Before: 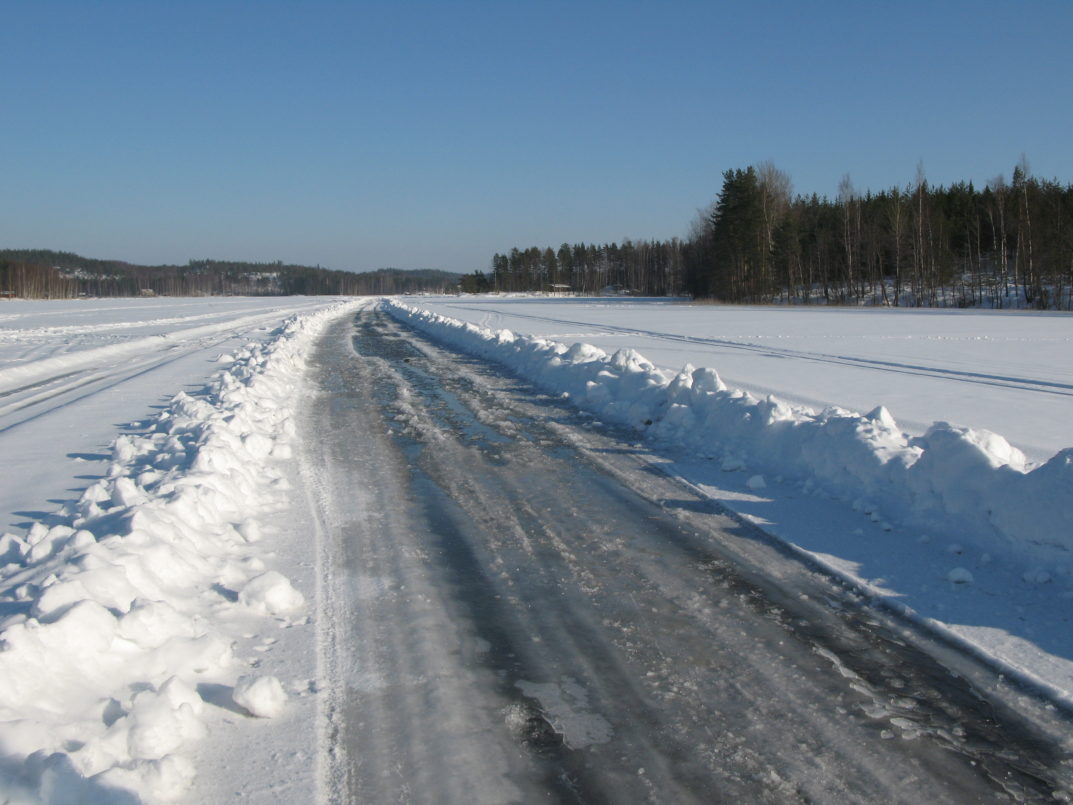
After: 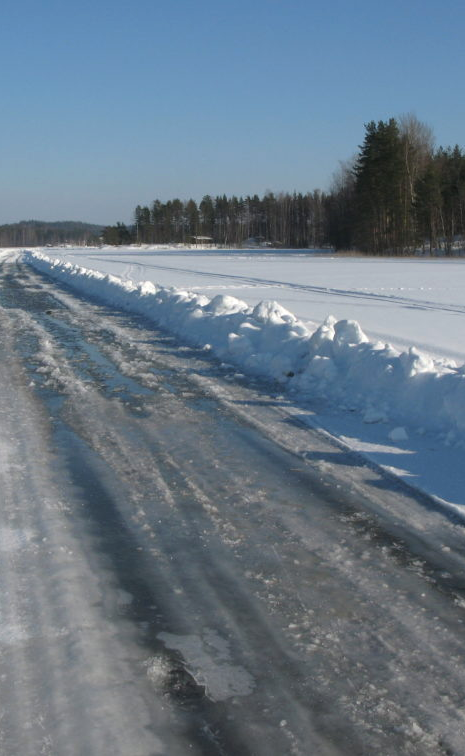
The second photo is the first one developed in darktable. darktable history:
crop: left 33.452%, top 6.025%, right 23.155%
exposure: exposure 0.15 EV, compensate highlight preservation false
